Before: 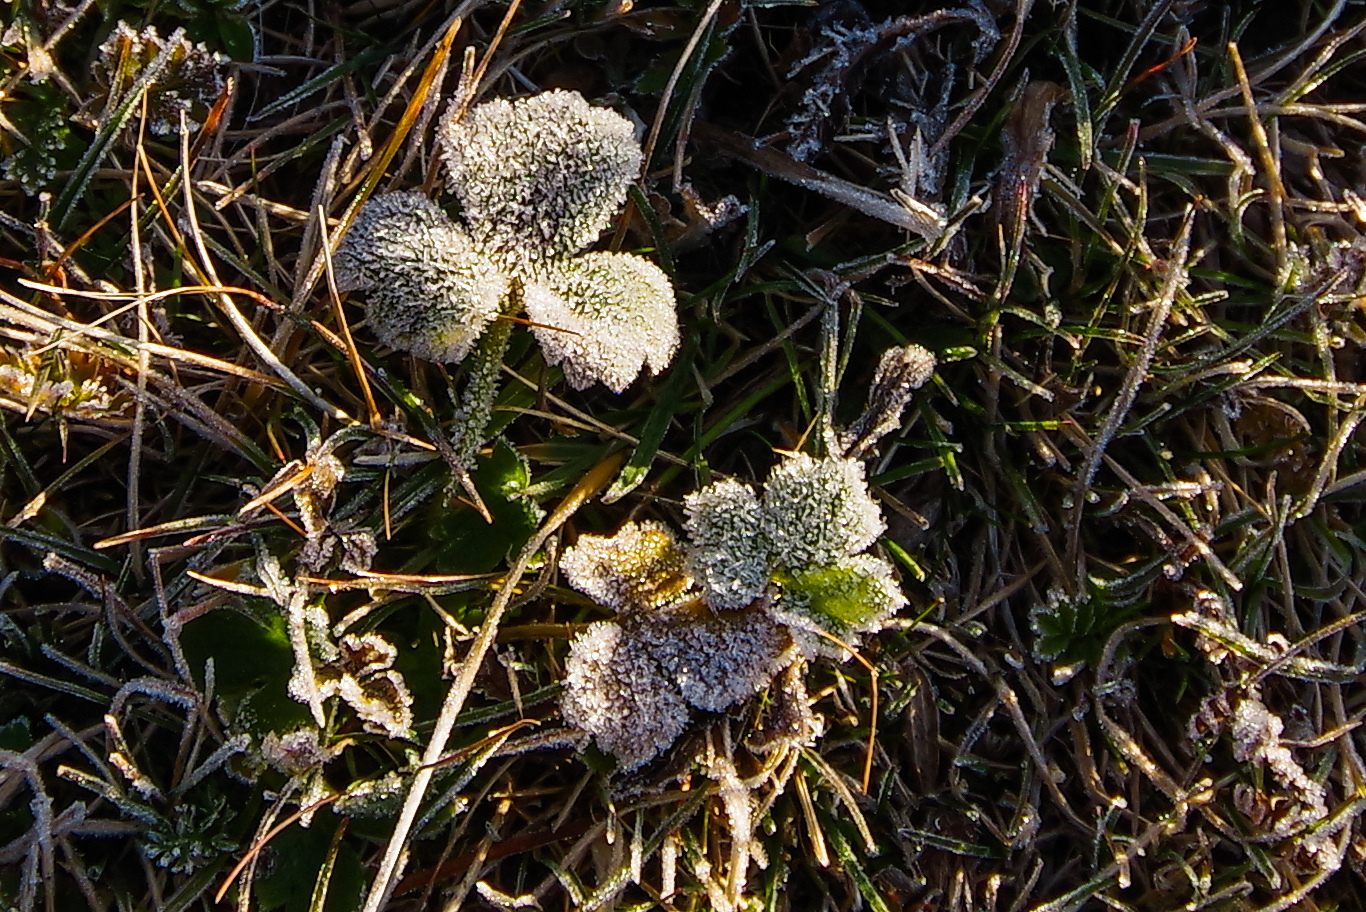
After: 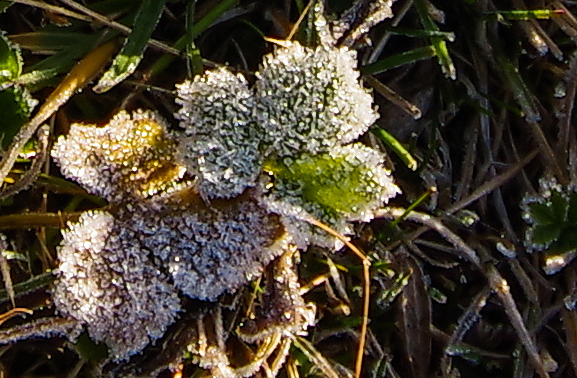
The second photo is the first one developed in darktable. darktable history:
crop: left 37.249%, top 45.171%, right 20.493%, bottom 13.363%
